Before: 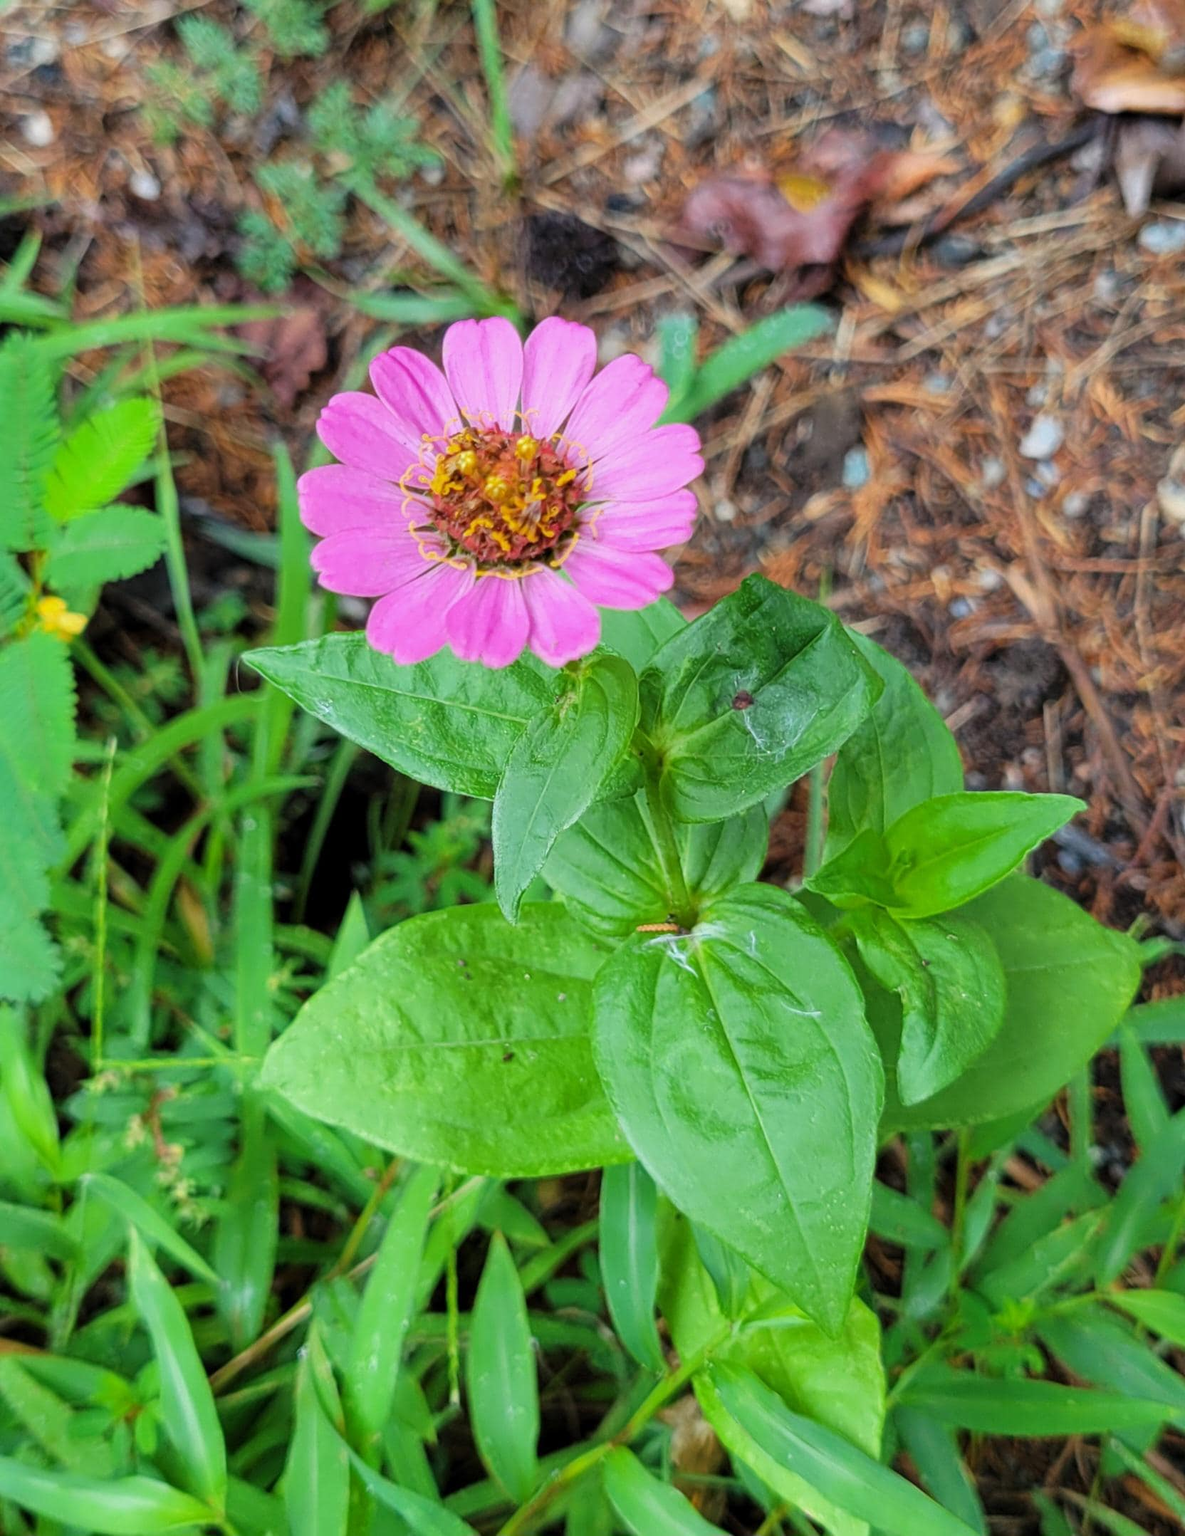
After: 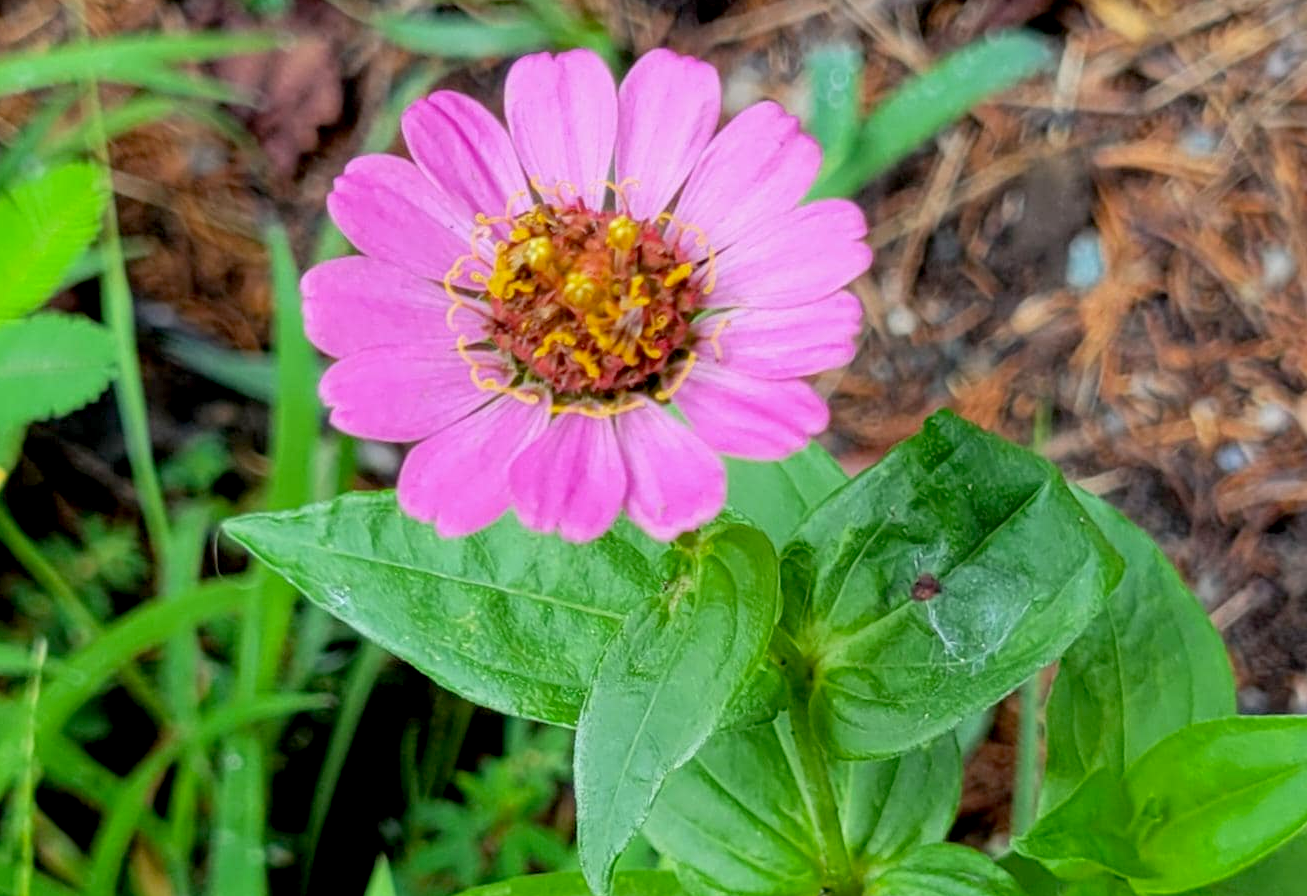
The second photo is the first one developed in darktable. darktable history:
exposure: black level correction 0.01, exposure 0.011 EV, compensate highlight preservation false
rotate and perspective: crop left 0, crop top 0
crop: left 7.036%, top 18.398%, right 14.379%, bottom 40.043%
